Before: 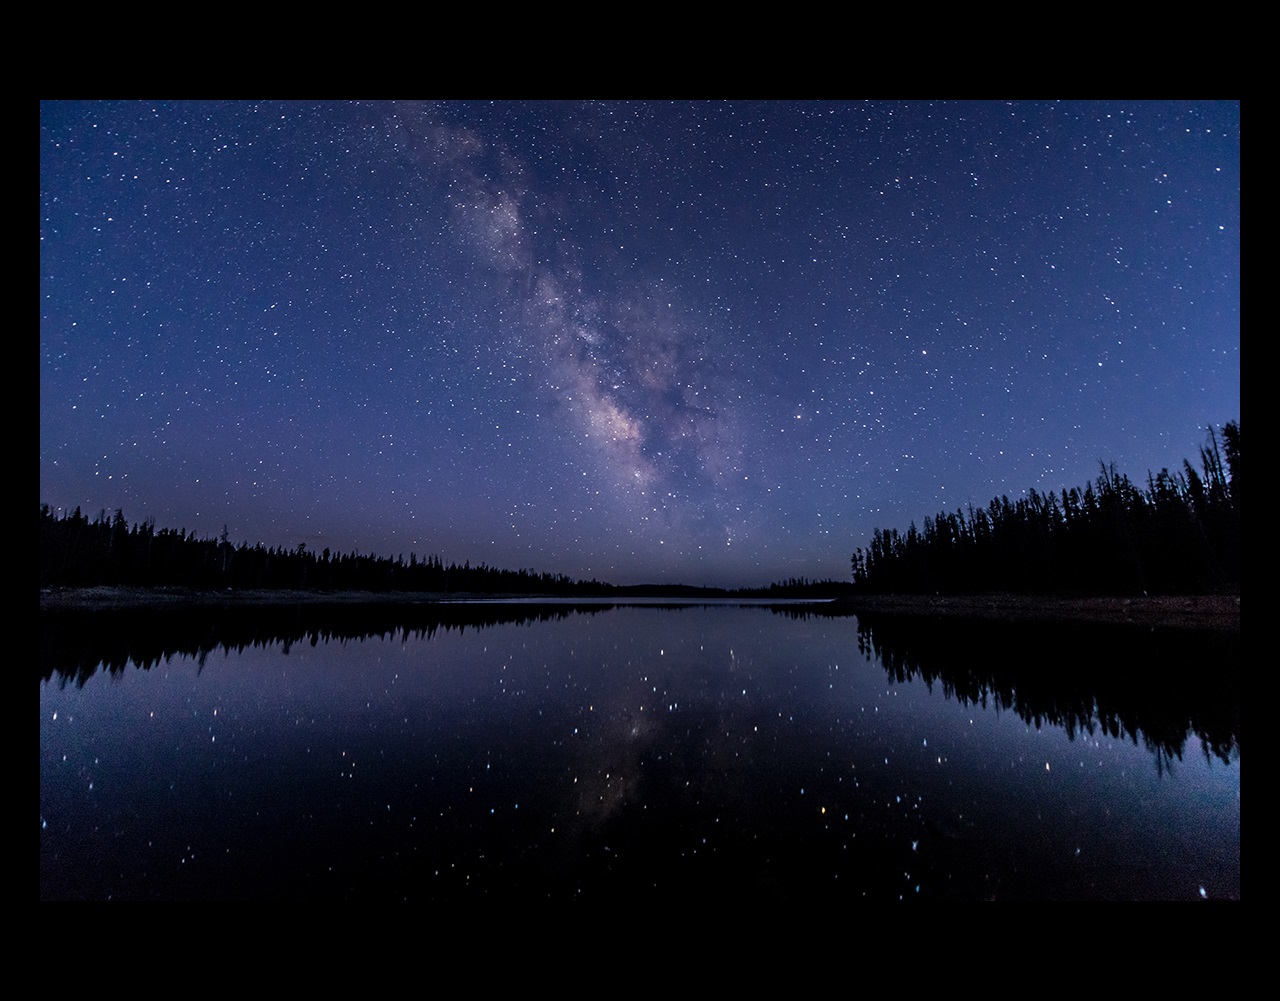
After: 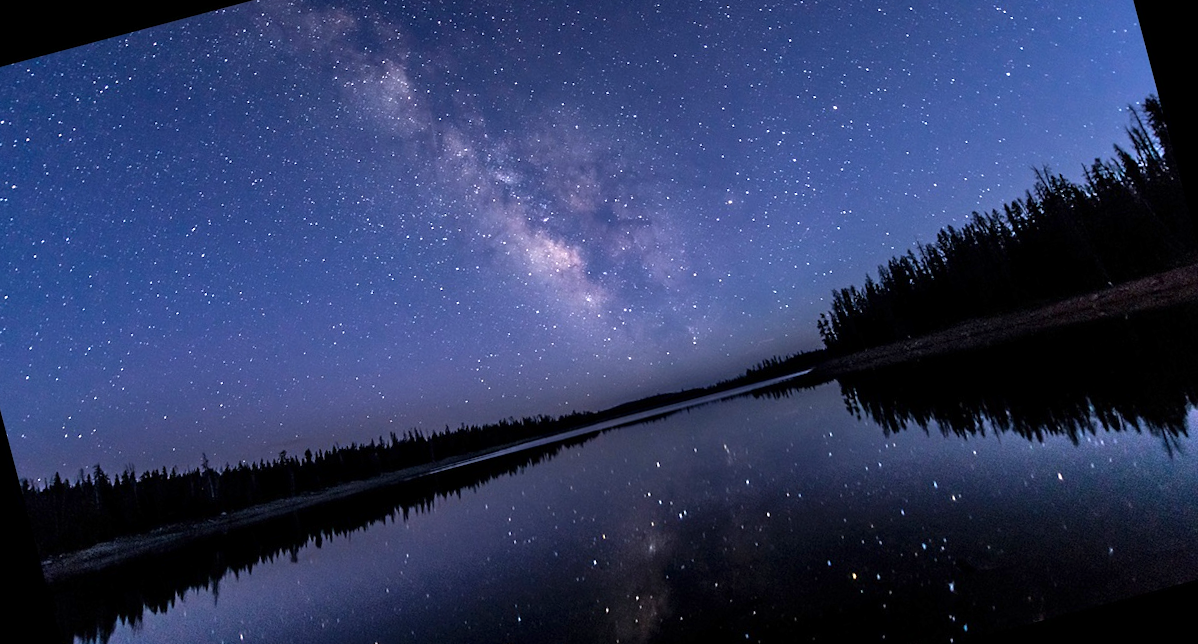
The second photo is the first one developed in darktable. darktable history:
rotate and perspective: rotation -14.8°, crop left 0.1, crop right 0.903, crop top 0.25, crop bottom 0.748
exposure: exposure 0.648 EV, compensate highlight preservation false
white balance: red 0.988, blue 1.017
